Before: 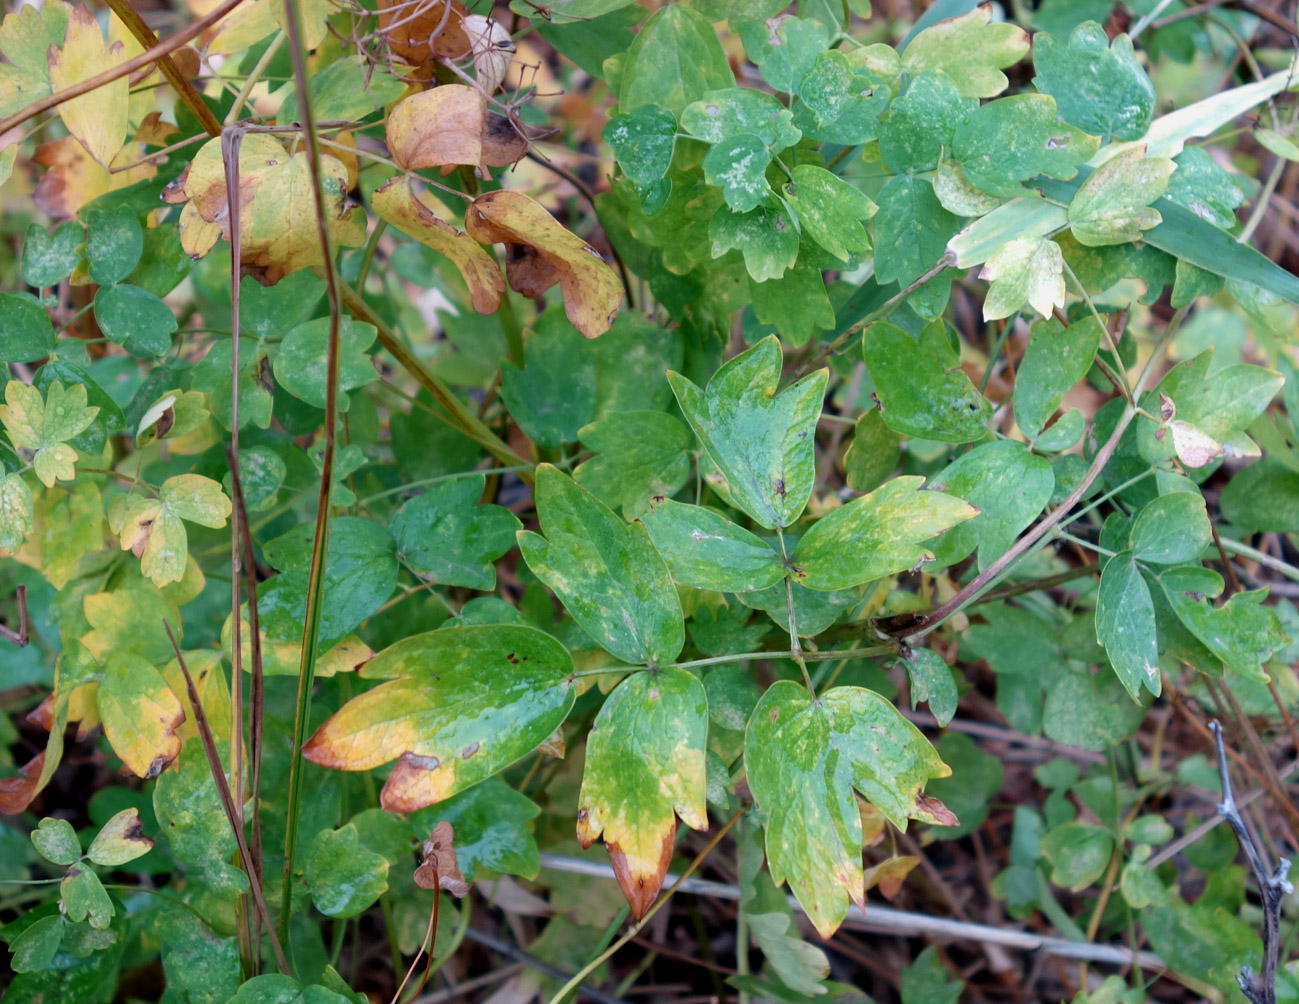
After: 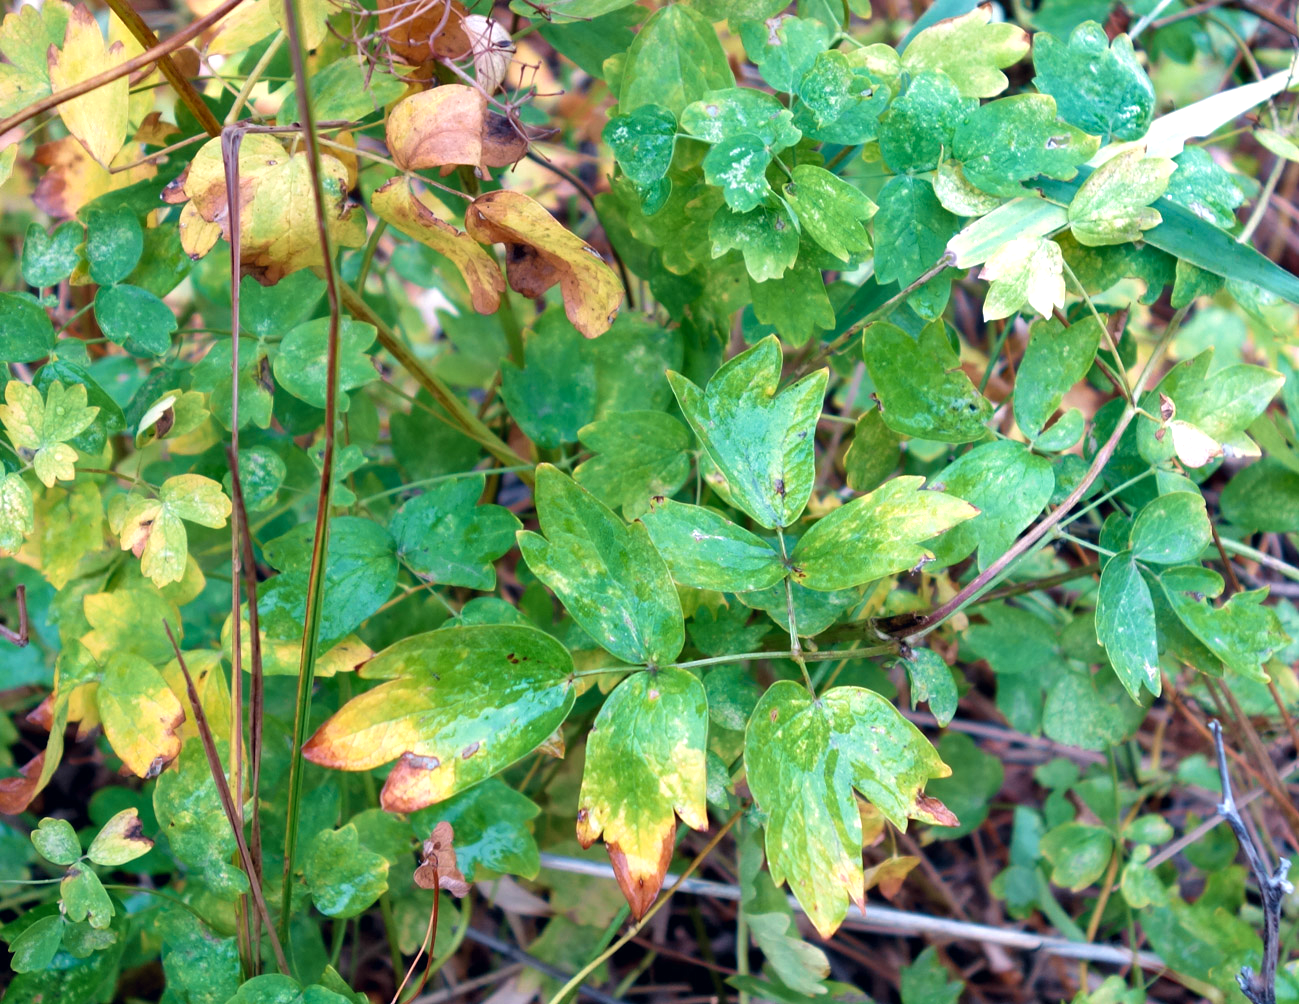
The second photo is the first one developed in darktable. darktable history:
velvia: on, module defaults
exposure: exposure 0.607 EV, compensate highlight preservation false
color correction: highlights a* 0.511, highlights b* 2.68, shadows a* -1.41, shadows b* -4.02
shadows and highlights: low approximation 0.01, soften with gaussian
